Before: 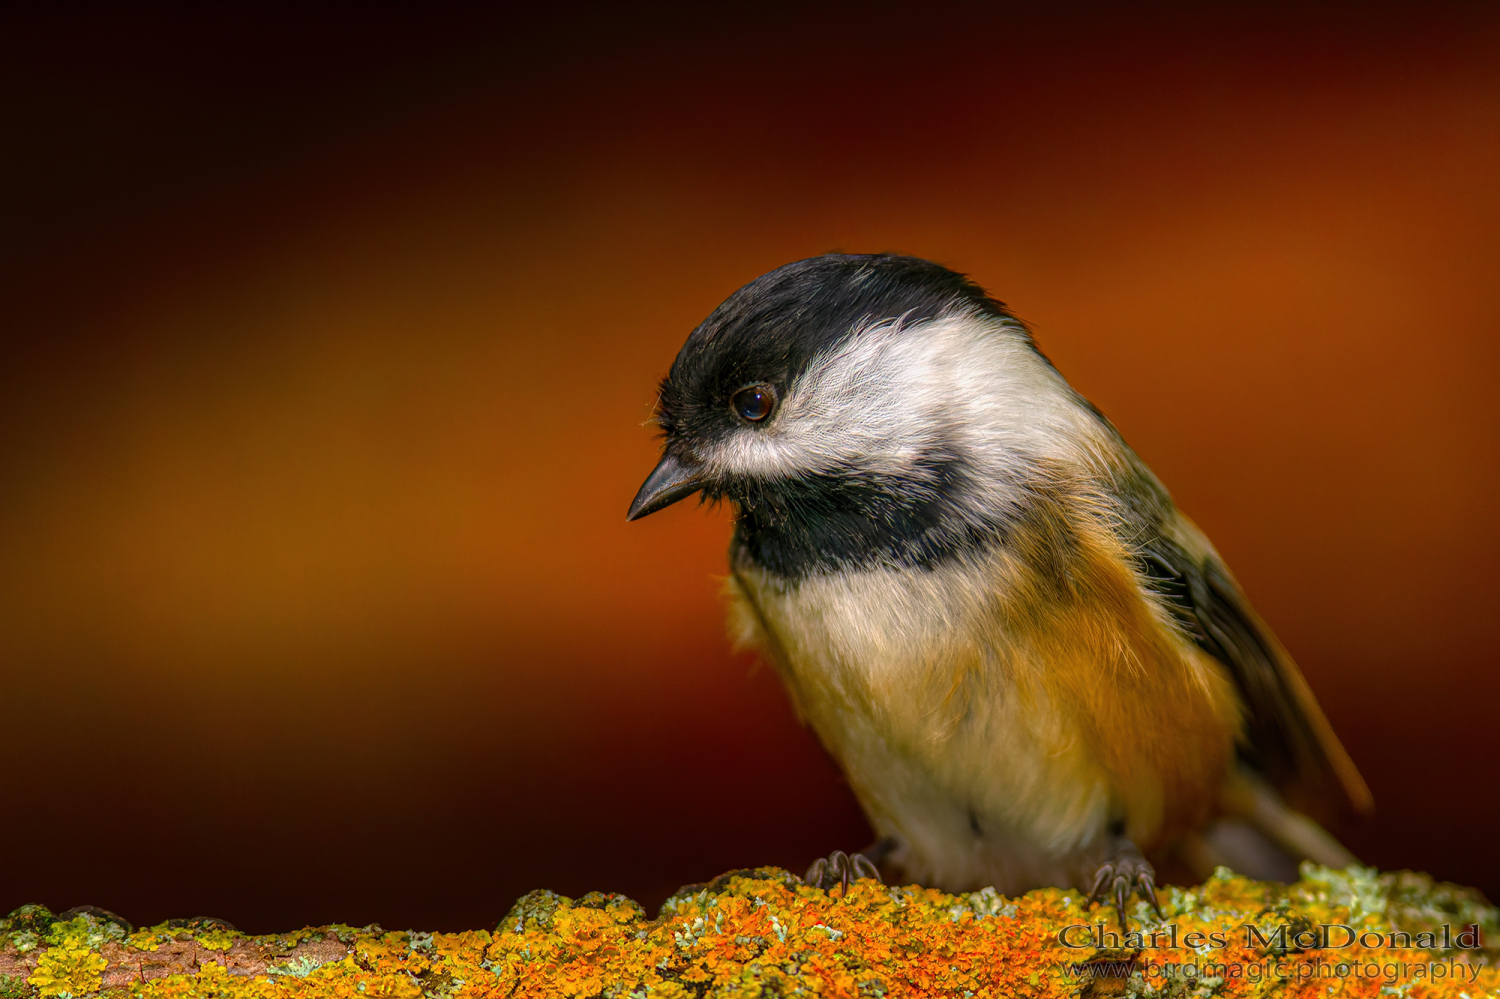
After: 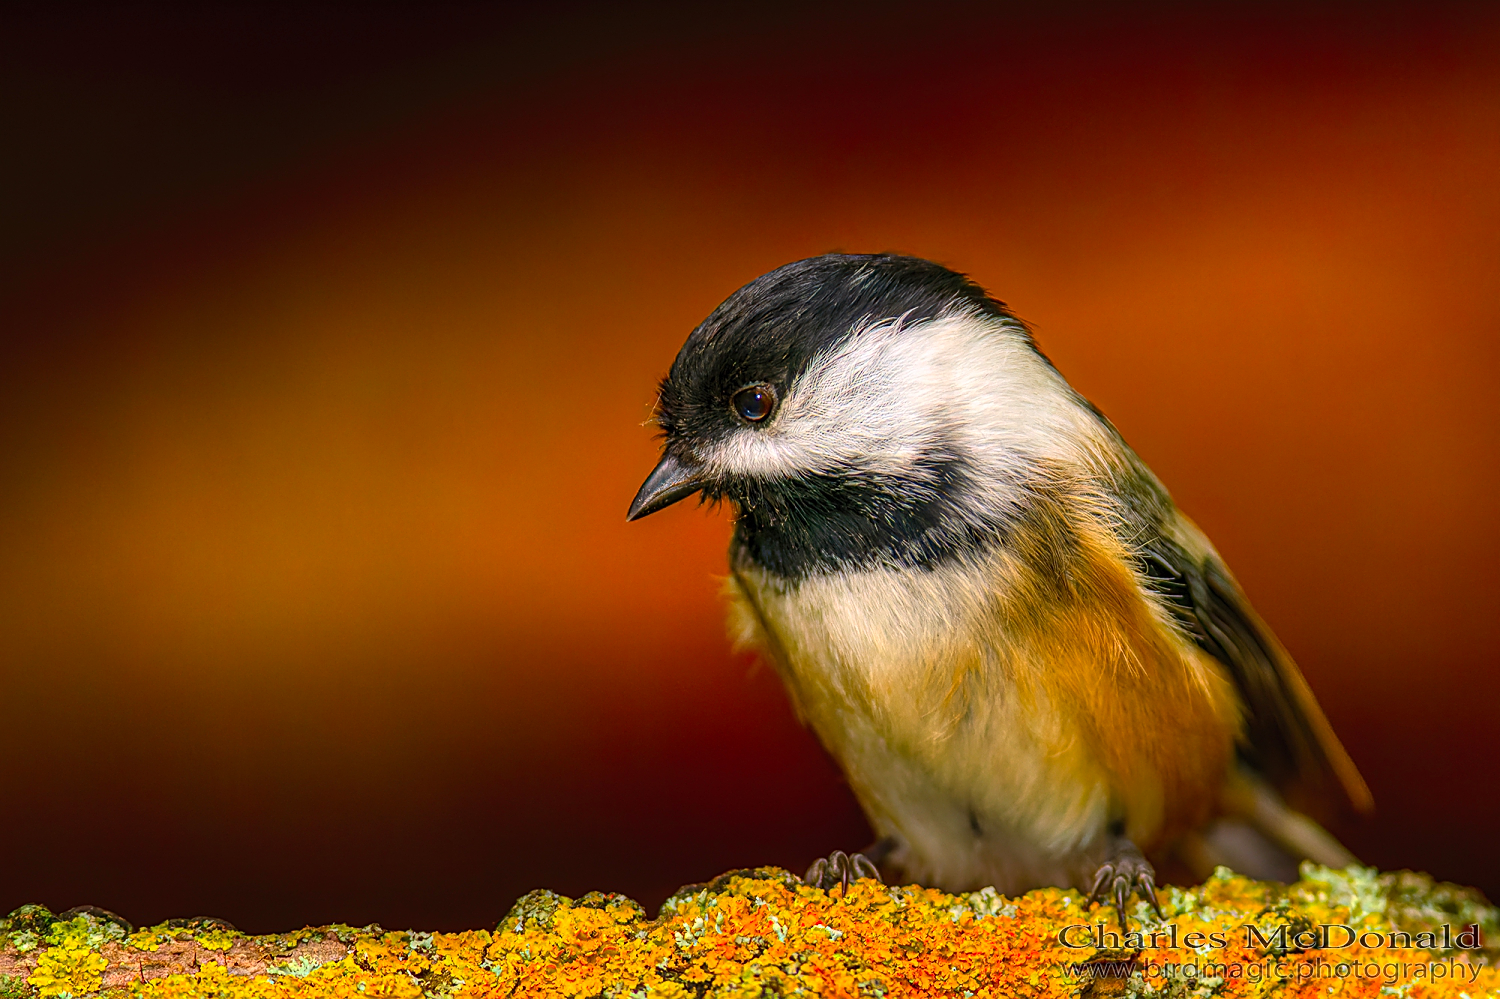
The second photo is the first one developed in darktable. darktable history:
contrast brightness saturation: contrast 0.196, brightness 0.157, saturation 0.228
sharpen: on, module defaults
